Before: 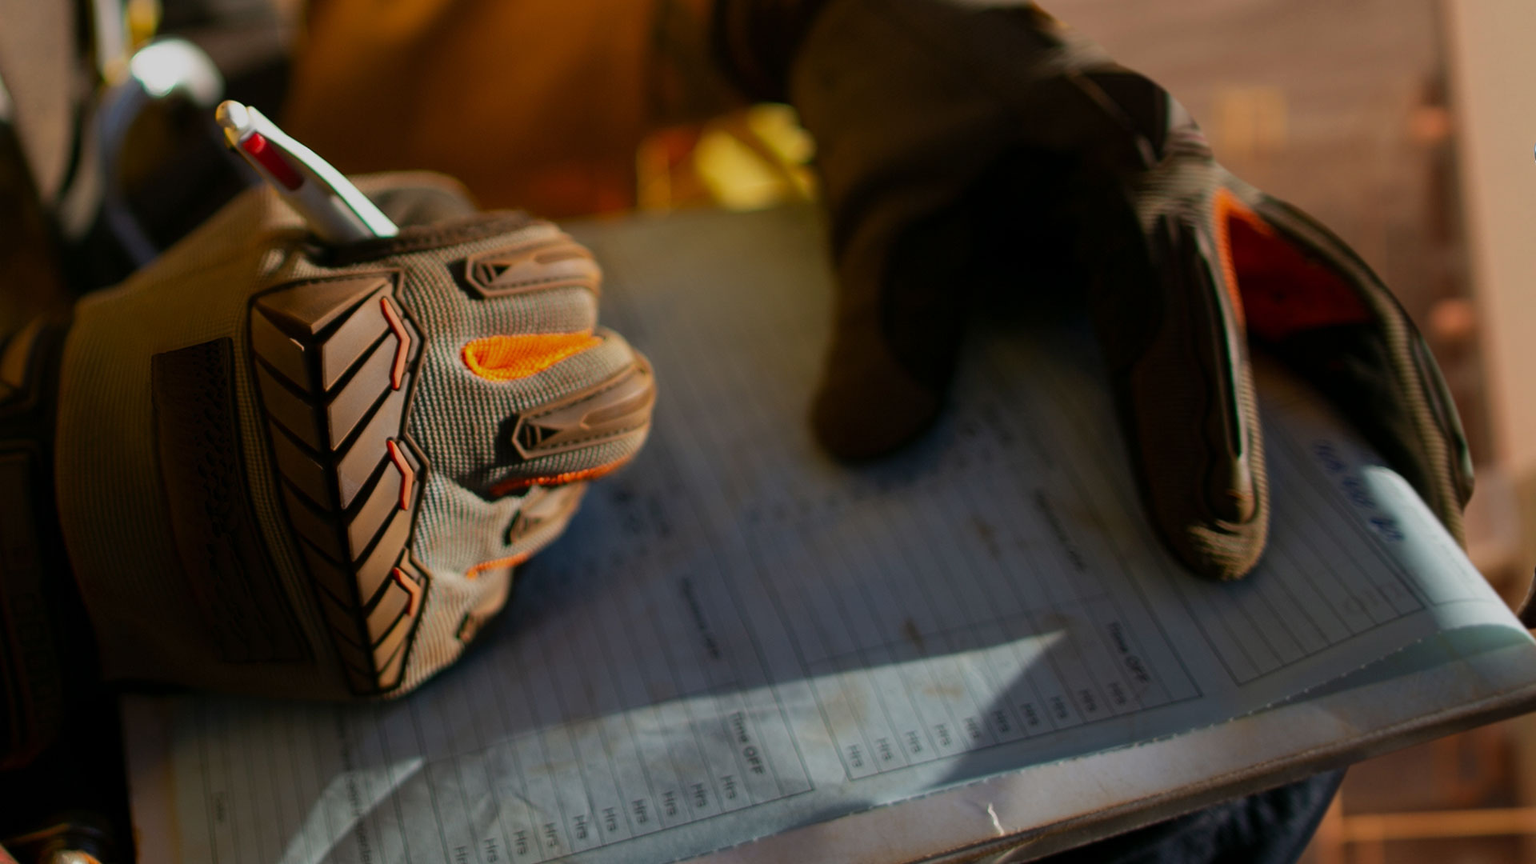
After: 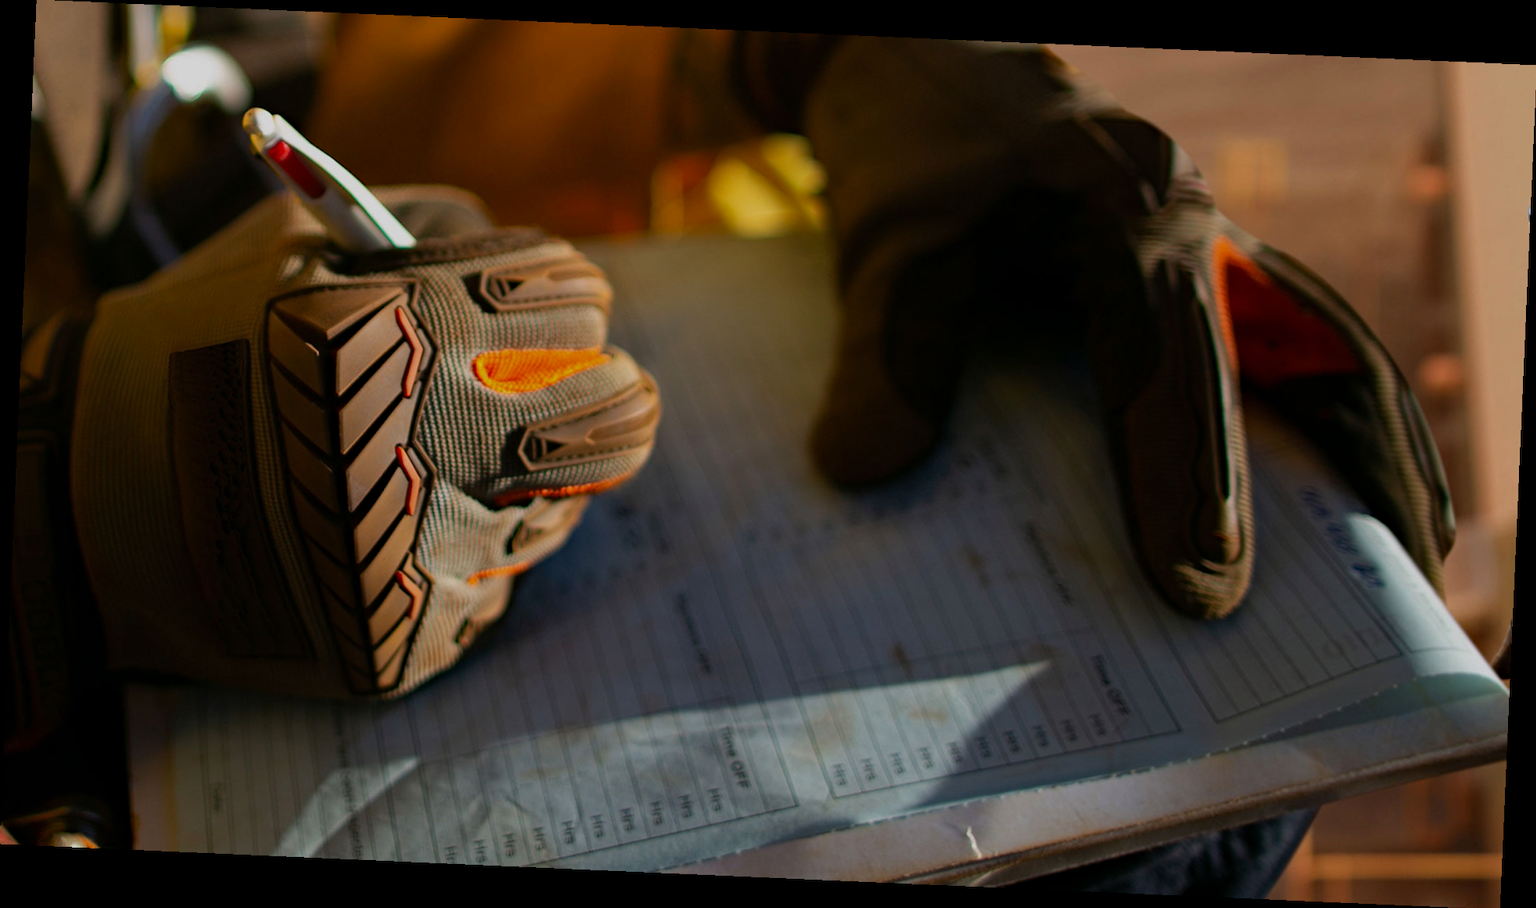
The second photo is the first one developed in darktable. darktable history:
haze removal: compatibility mode true, adaptive false
crop and rotate: angle -2.51°
